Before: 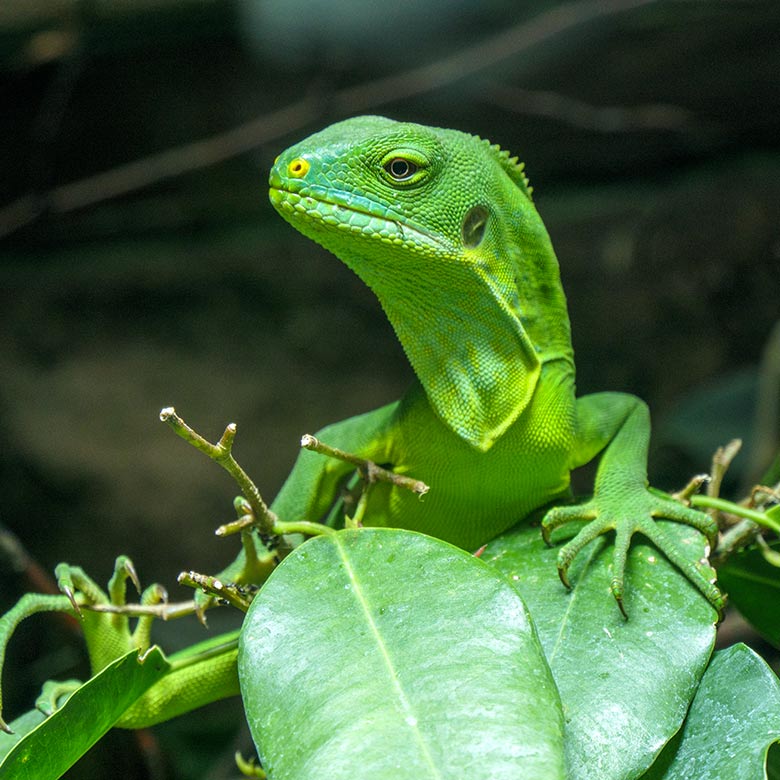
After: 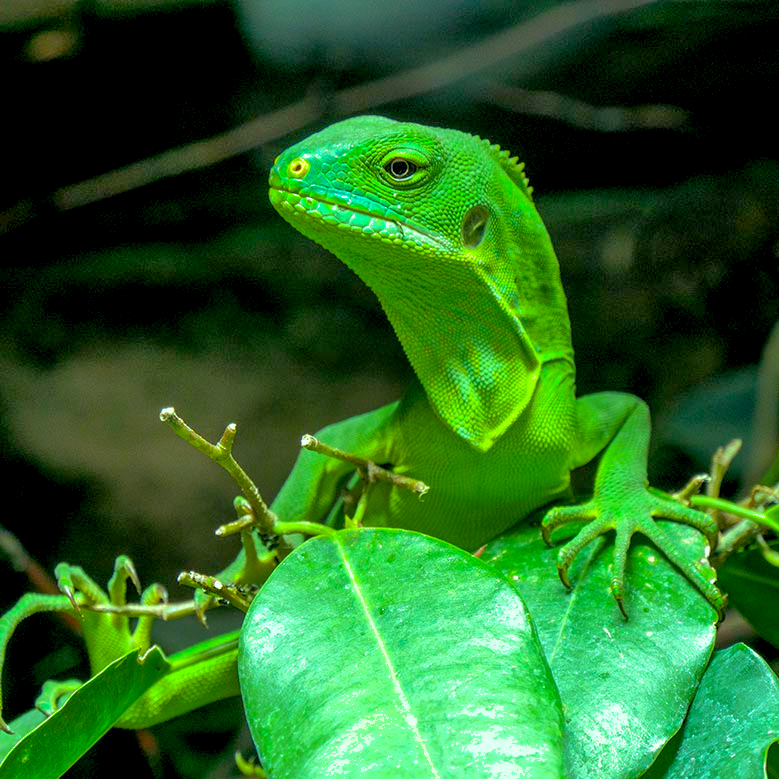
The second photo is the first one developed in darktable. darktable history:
crop: left 0.088%
shadows and highlights: on, module defaults
color balance rgb: highlights gain › luminance 15.43%, highlights gain › chroma 6.96%, highlights gain › hue 125.68°, global offset › luminance -1.031%, perceptual saturation grading › global saturation 10.446%
